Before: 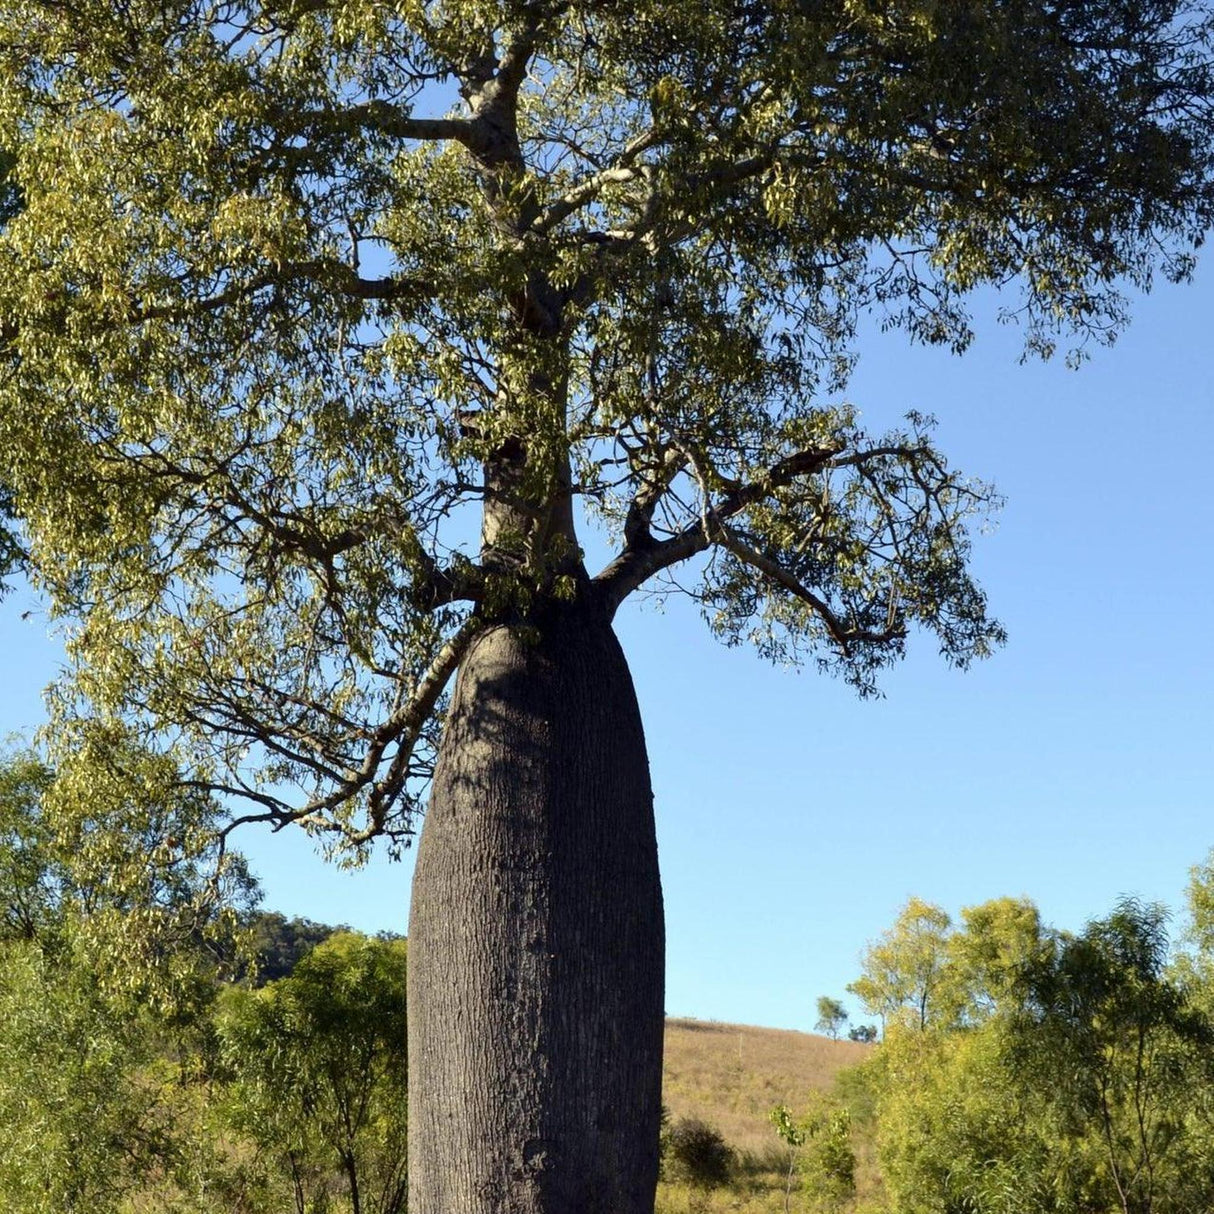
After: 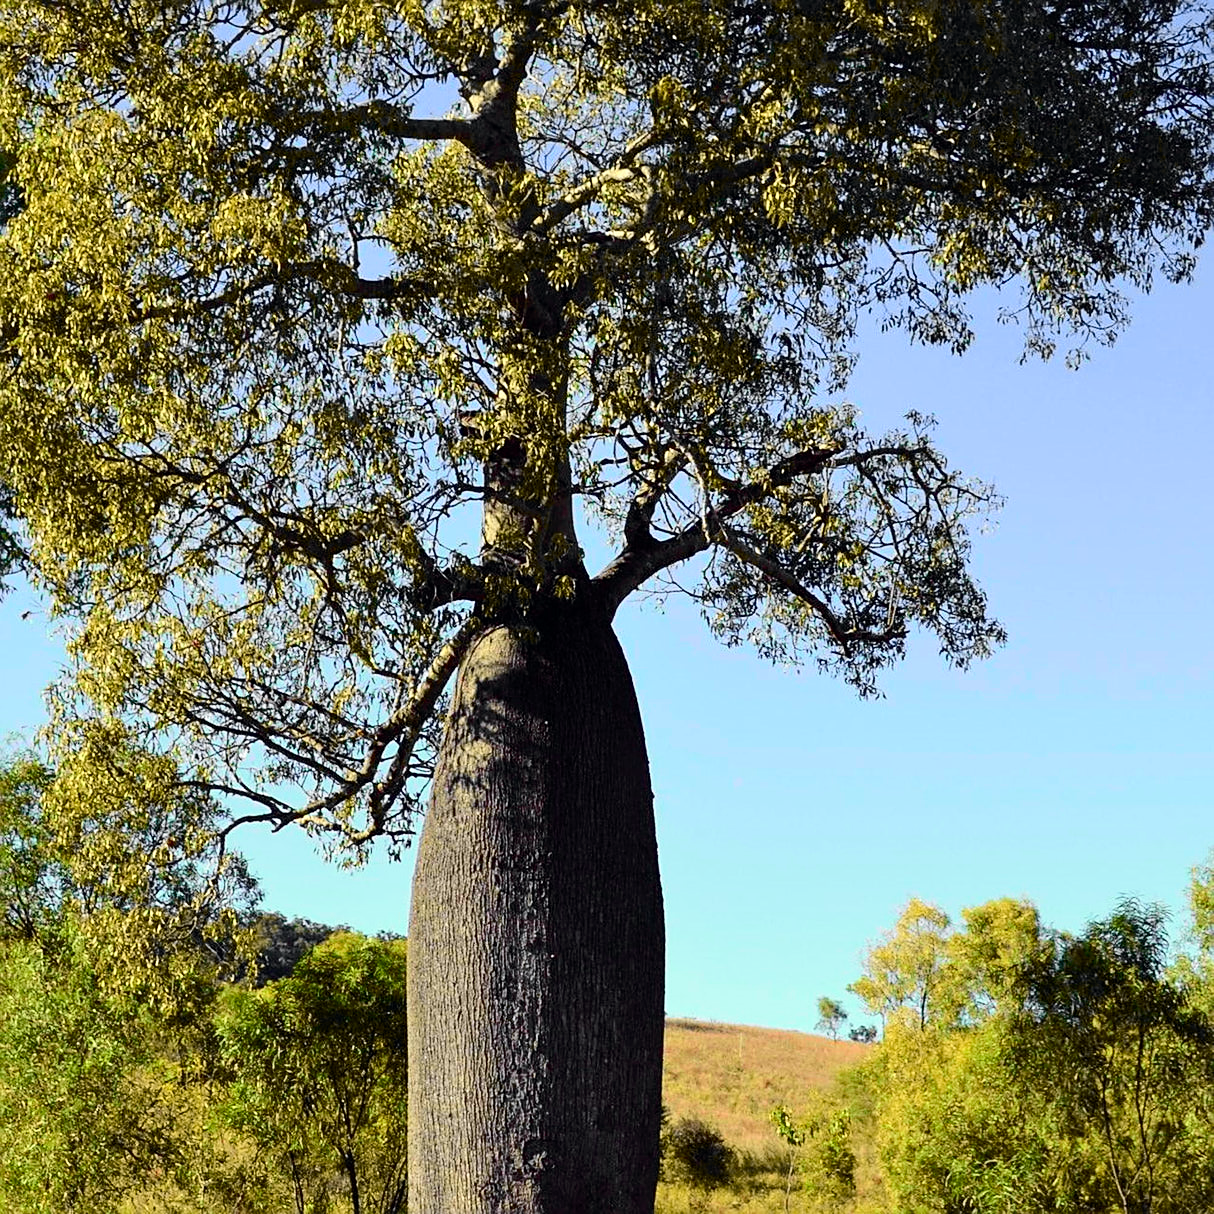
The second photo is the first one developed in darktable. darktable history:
tone curve: curves: ch0 [(0, 0) (0.071, 0.047) (0.266, 0.26) (0.491, 0.552) (0.753, 0.818) (1, 0.983)]; ch1 [(0, 0) (0.346, 0.307) (0.408, 0.369) (0.463, 0.443) (0.482, 0.493) (0.502, 0.5) (0.517, 0.518) (0.546, 0.587) (0.588, 0.643) (0.651, 0.709) (1, 1)]; ch2 [(0, 0) (0.346, 0.34) (0.434, 0.46) (0.485, 0.494) (0.5, 0.494) (0.517, 0.503) (0.535, 0.545) (0.583, 0.634) (0.625, 0.686) (1, 1)], color space Lab, independent channels, preserve colors none
sharpen: on, module defaults
